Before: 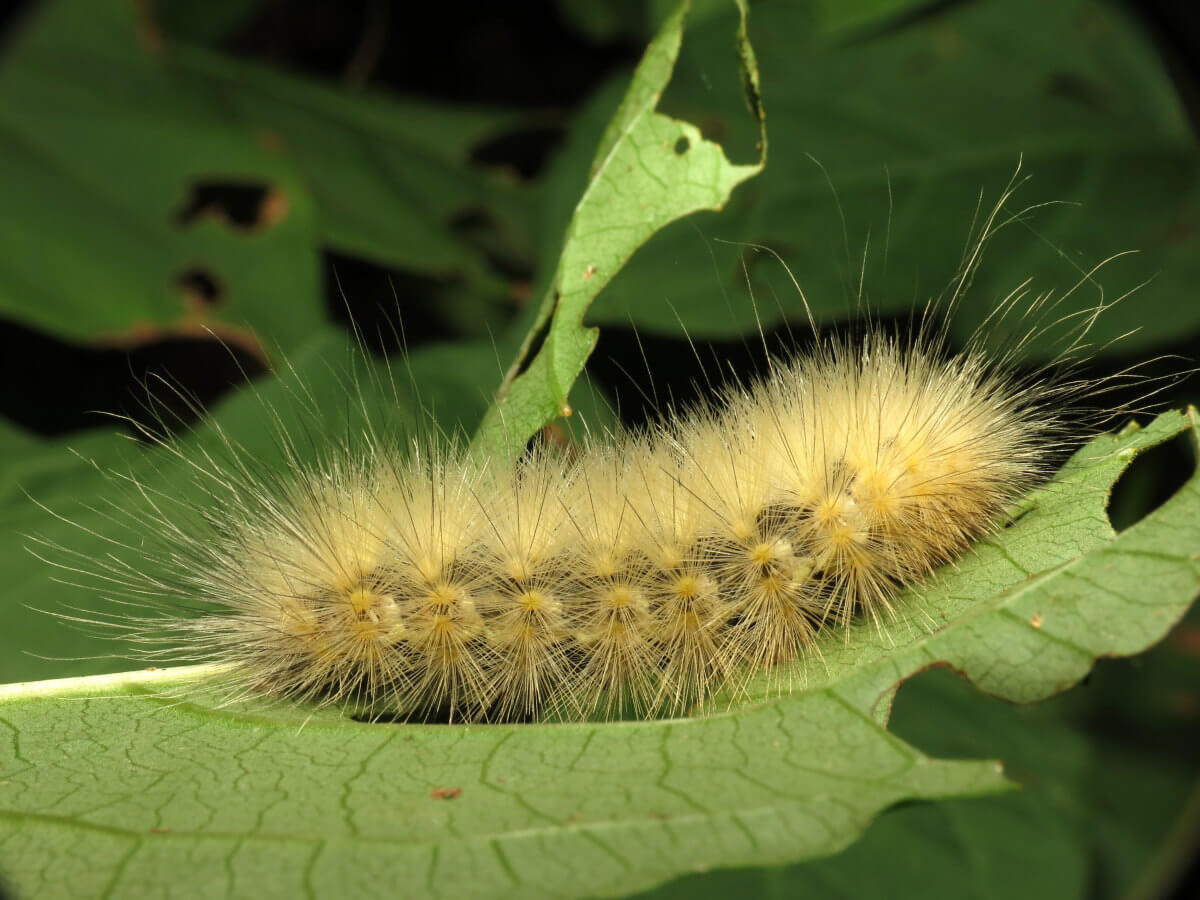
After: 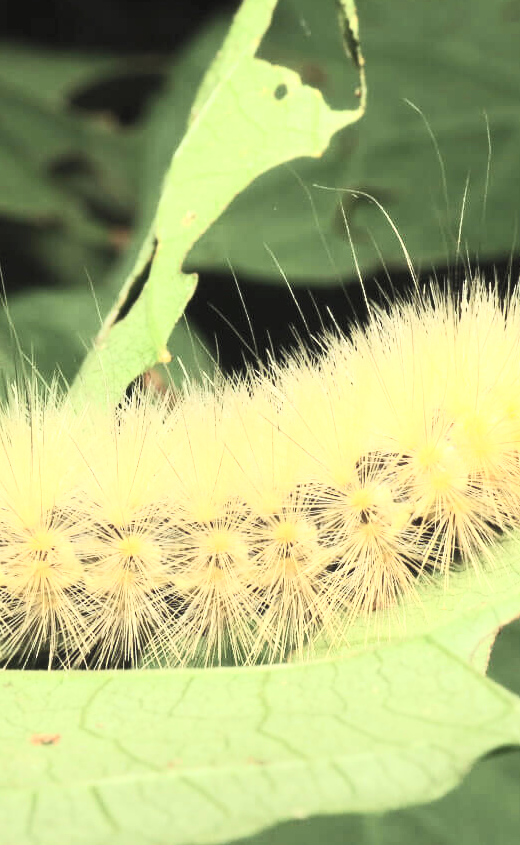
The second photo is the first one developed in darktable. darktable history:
contrast brightness saturation: contrast 0.43, brightness 0.56, saturation -0.19
exposure: black level correction 0, exposure 0.7 EV, compensate exposure bias true, compensate highlight preservation false
crop: left 33.452%, top 6.025%, right 23.155%
